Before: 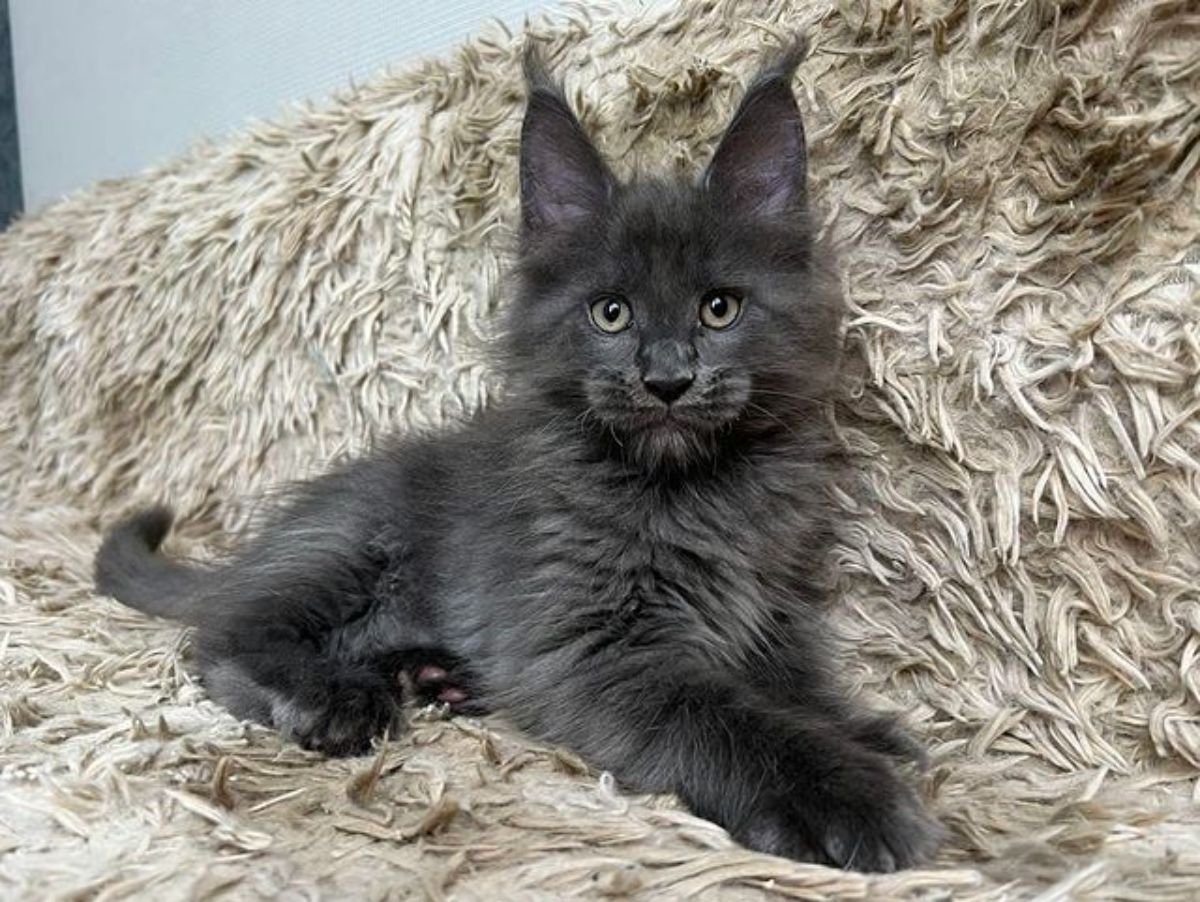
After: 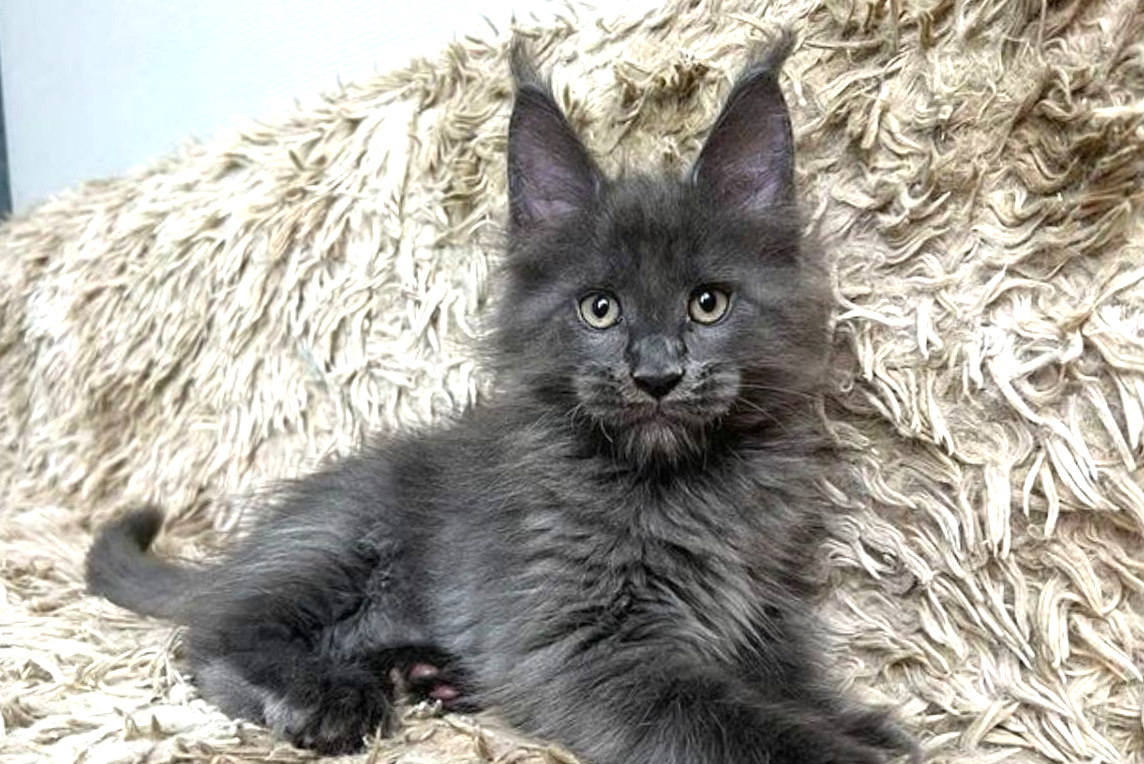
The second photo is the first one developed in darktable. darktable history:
crop and rotate: angle 0.467°, left 0.377%, right 3.206%, bottom 14.277%
exposure: black level correction 0, exposure 0.691 EV, compensate exposure bias true, compensate highlight preservation false
